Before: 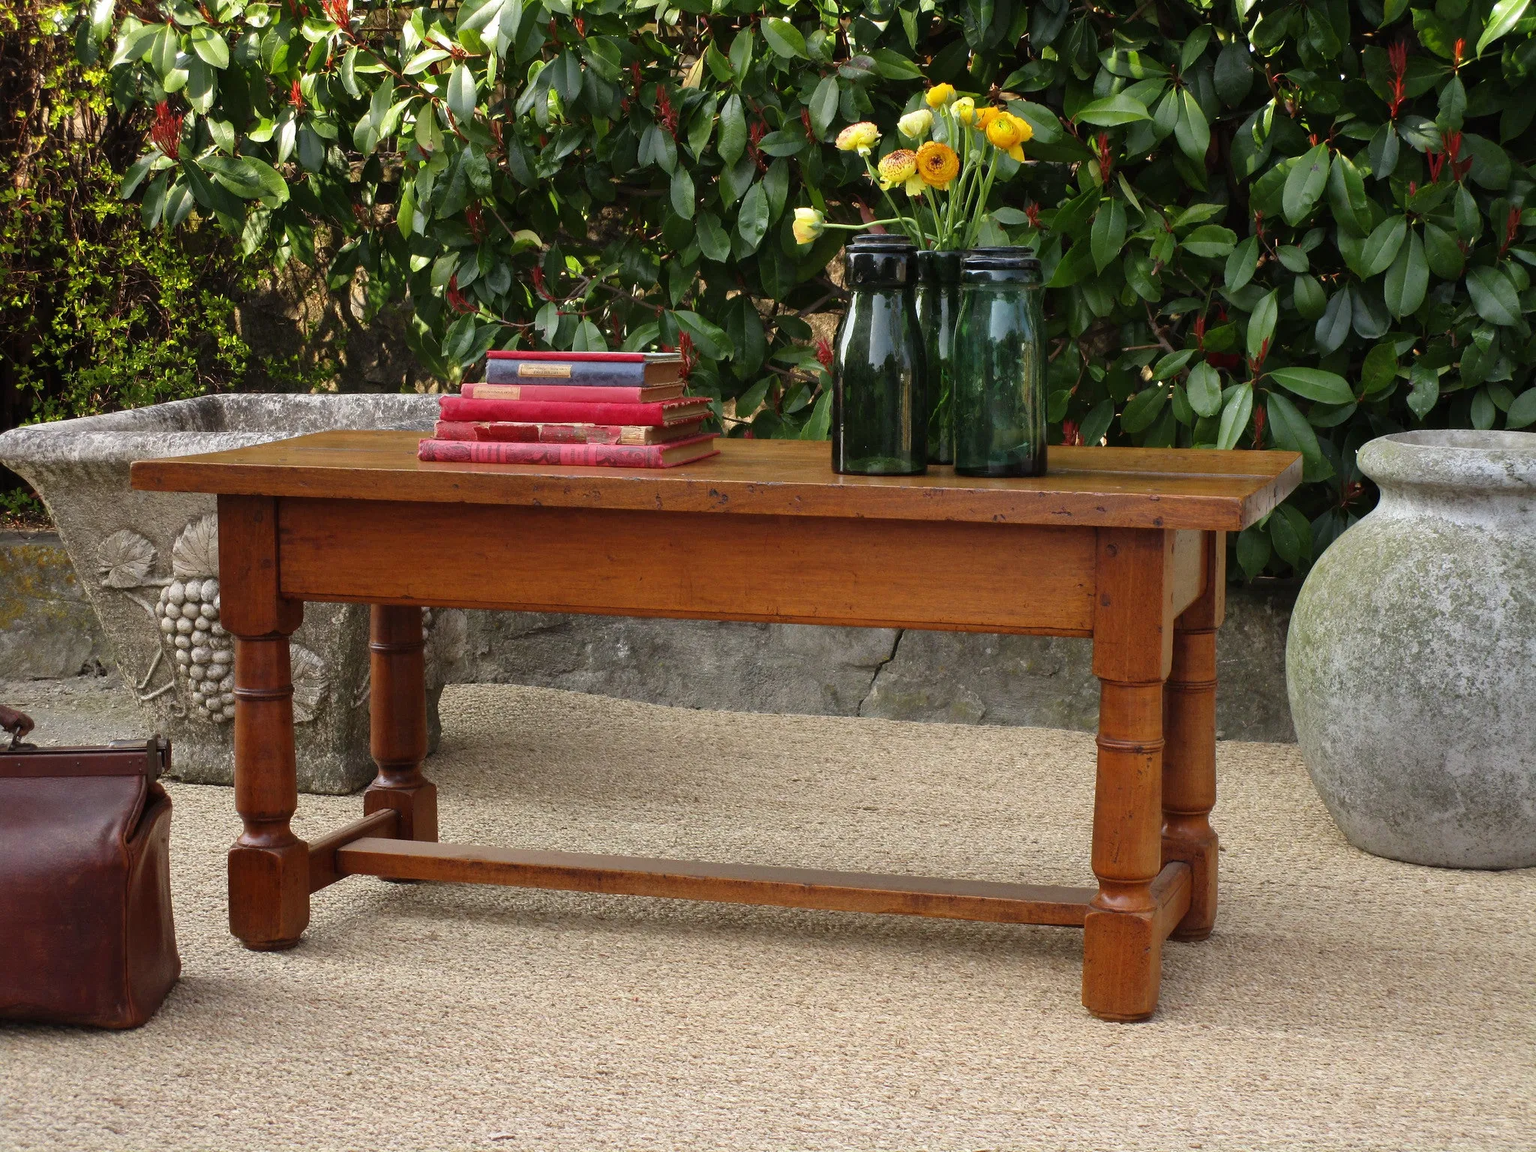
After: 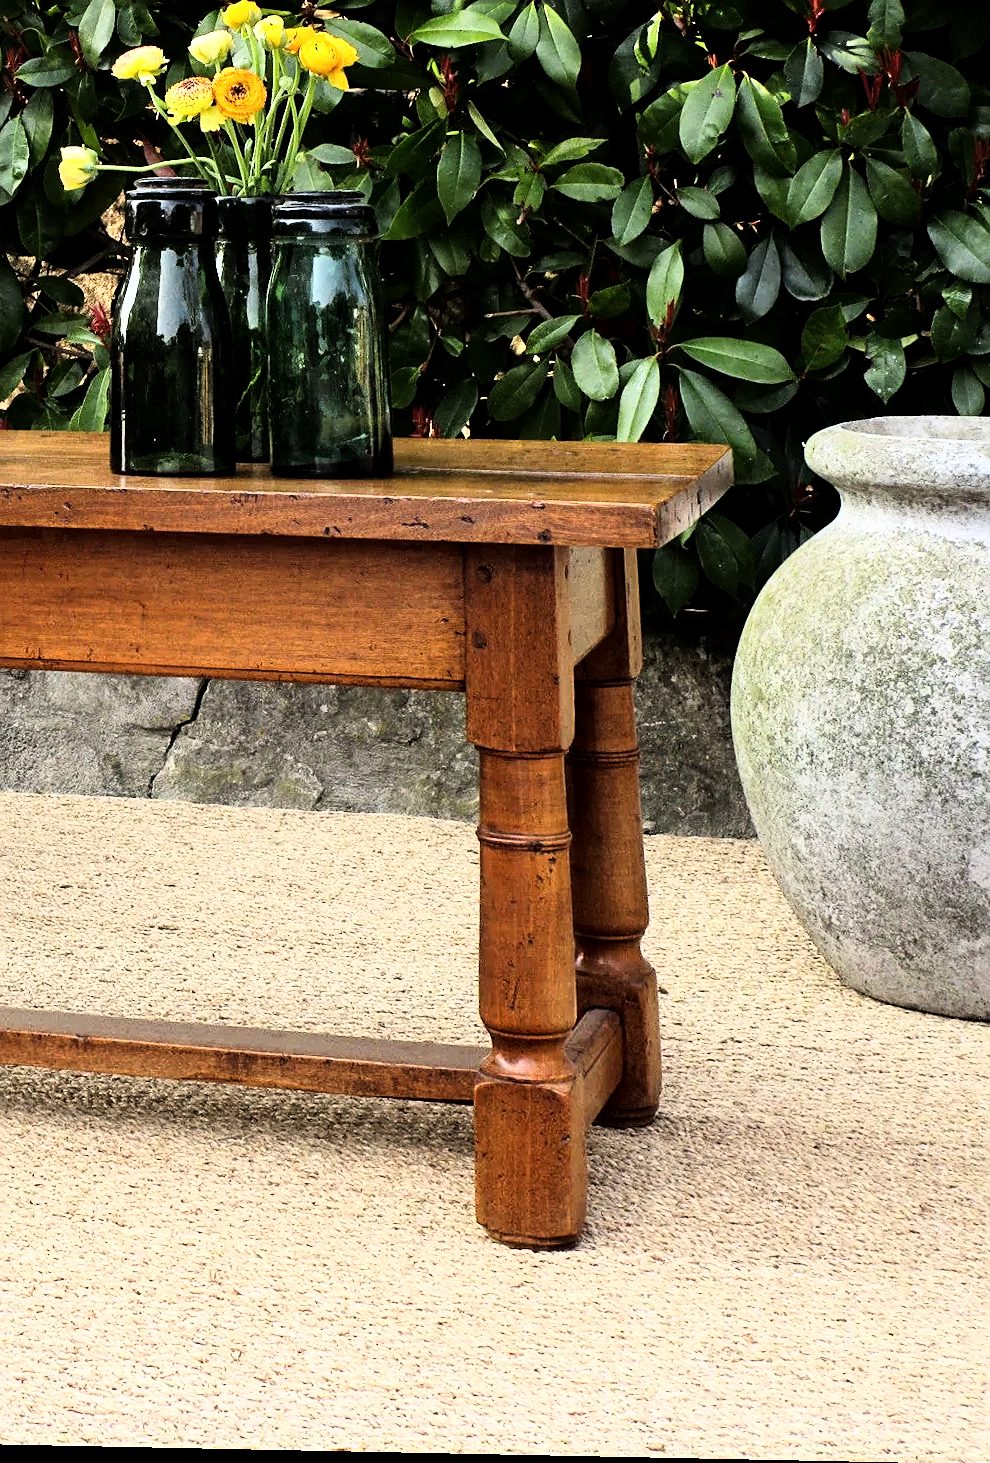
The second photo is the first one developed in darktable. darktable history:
local contrast: highlights 100%, shadows 100%, detail 120%, midtone range 0.2
rgb curve: curves: ch0 [(0, 0) (0.21, 0.15) (0.24, 0.21) (0.5, 0.75) (0.75, 0.96) (0.89, 0.99) (1, 1)]; ch1 [(0, 0.02) (0.21, 0.13) (0.25, 0.2) (0.5, 0.67) (0.75, 0.9) (0.89, 0.97) (1, 1)]; ch2 [(0, 0.02) (0.21, 0.13) (0.25, 0.2) (0.5, 0.67) (0.75, 0.9) (0.89, 0.97) (1, 1)], compensate middle gray true
exposure: exposure -0.177 EV, compensate highlight preservation false
sharpen: on, module defaults
crop: left 47.628%, top 6.643%, right 7.874%
rotate and perspective: rotation 0.128°, lens shift (vertical) -0.181, lens shift (horizontal) -0.044, shear 0.001, automatic cropping off
